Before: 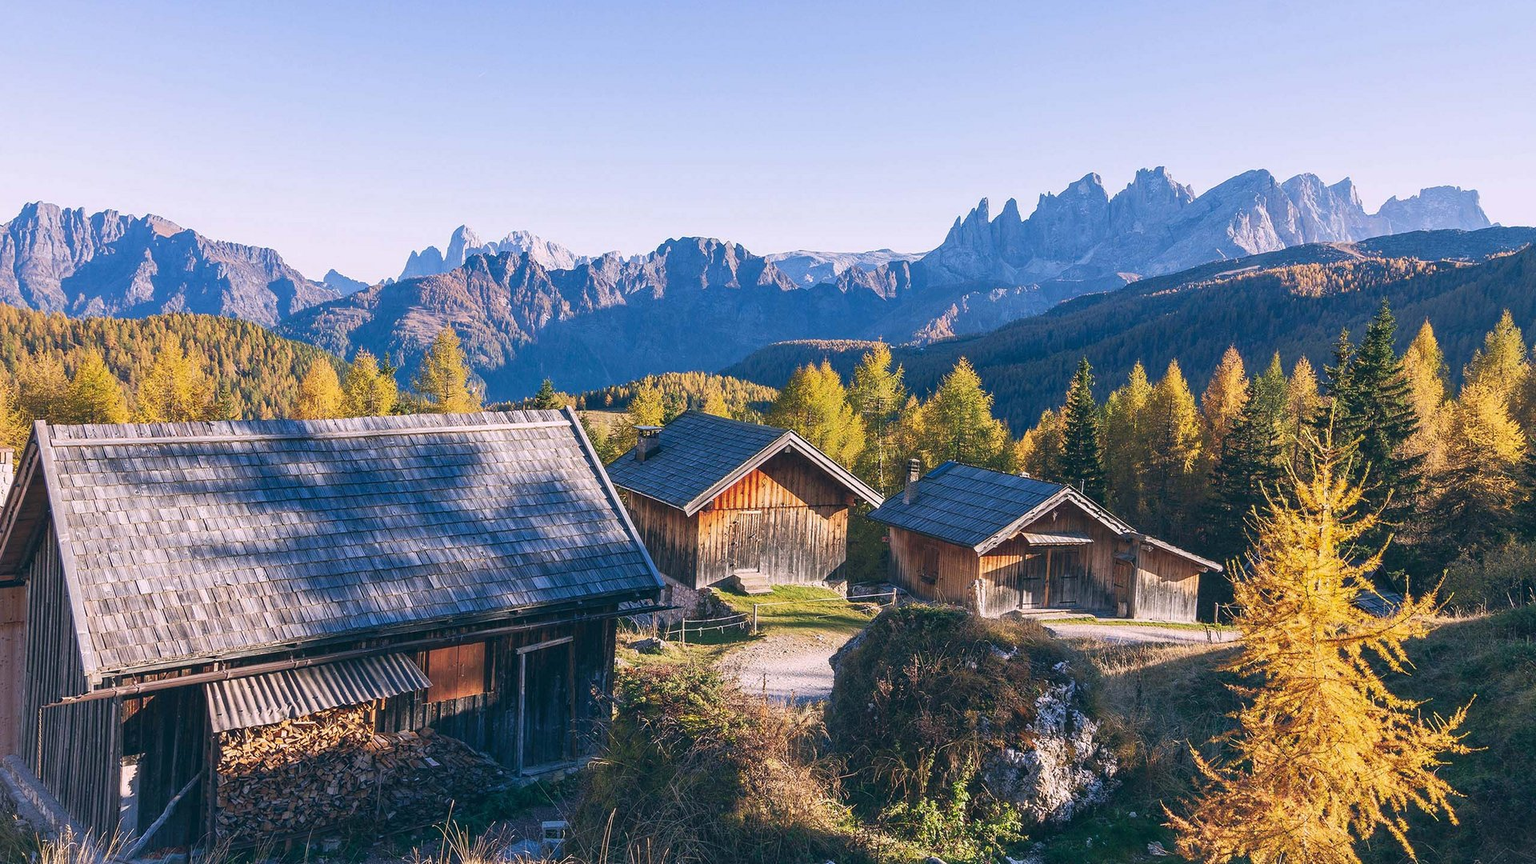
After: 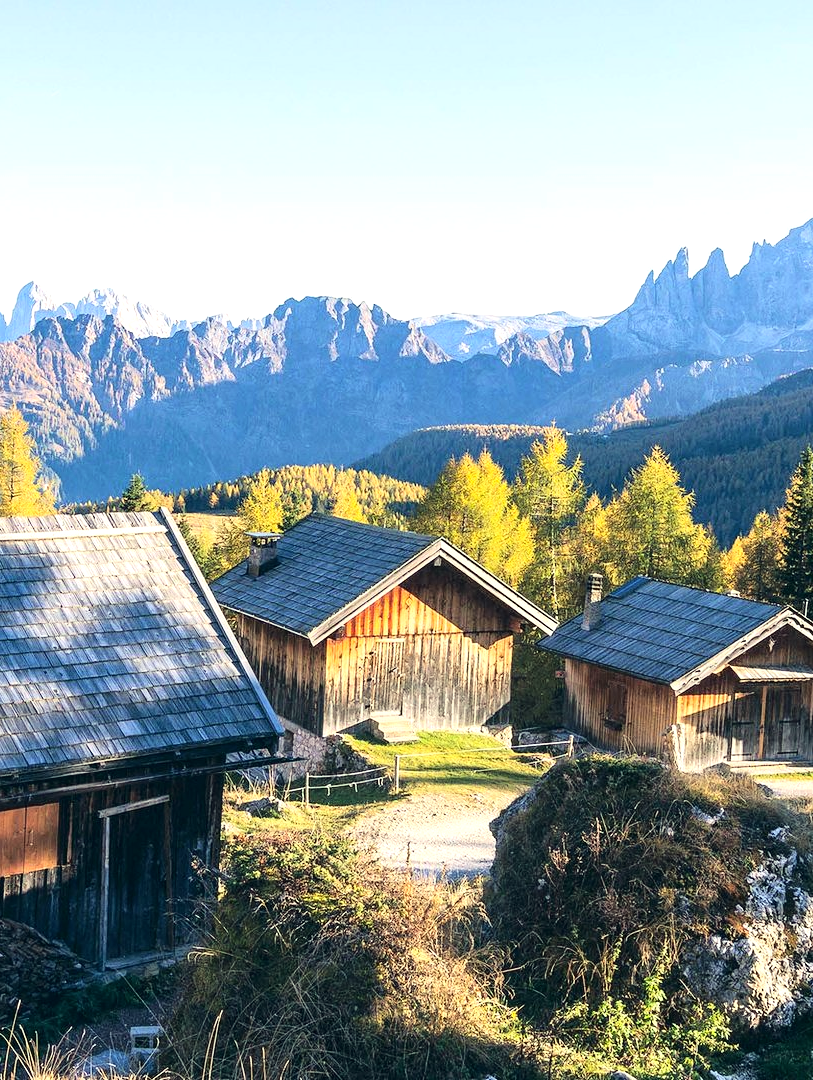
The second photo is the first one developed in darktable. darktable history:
tone curve: curves: ch0 [(0, 0) (0.004, 0.001) (0.133, 0.112) (0.325, 0.362) (0.832, 0.893) (1, 1)], color space Lab, independent channels, preserve colors none
tone equalizer: -8 EV -0.753 EV, -7 EV -0.669 EV, -6 EV -0.598 EV, -5 EV -0.377 EV, -3 EV 0.374 EV, -2 EV 0.6 EV, -1 EV 0.675 EV, +0 EV 0.729 EV, mask exposure compensation -0.489 EV
color correction: highlights a* -5.71, highlights b* 10.68
crop: left 28.503%, right 29.139%
